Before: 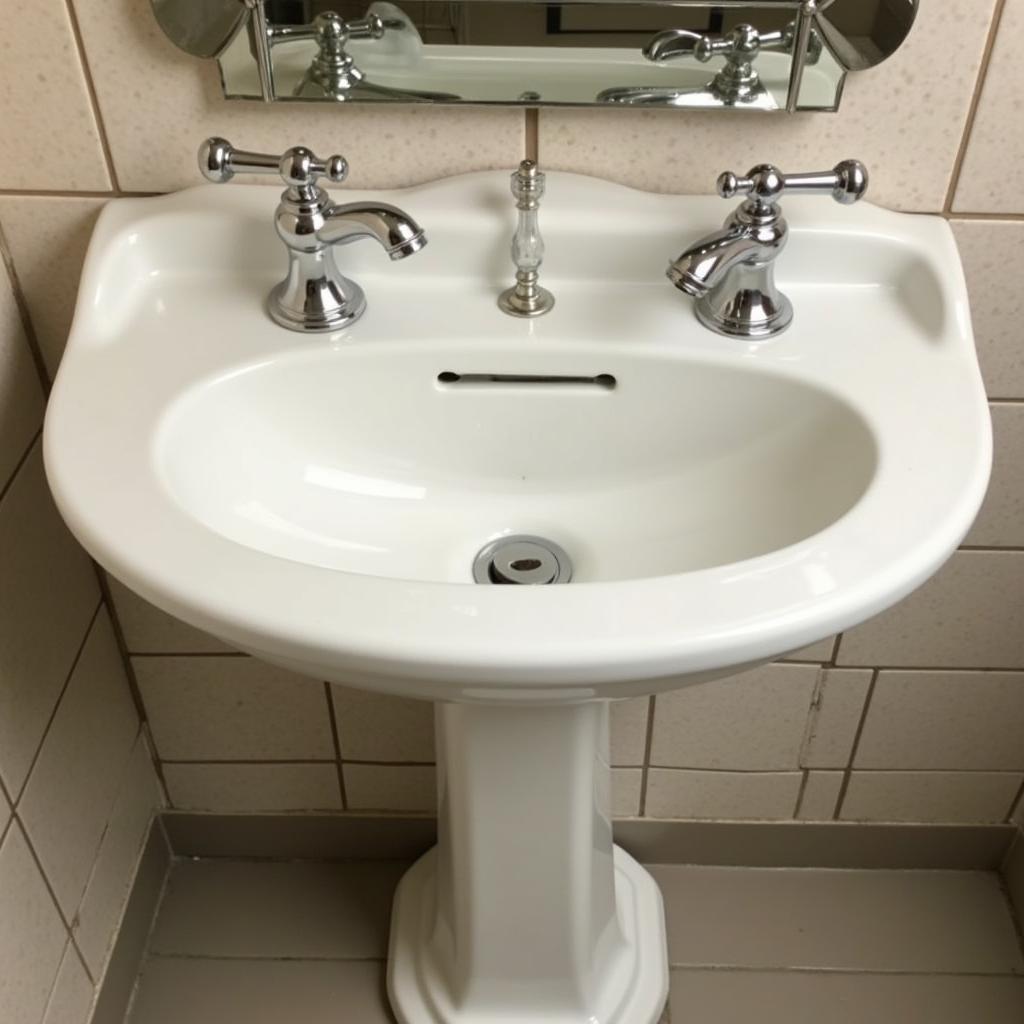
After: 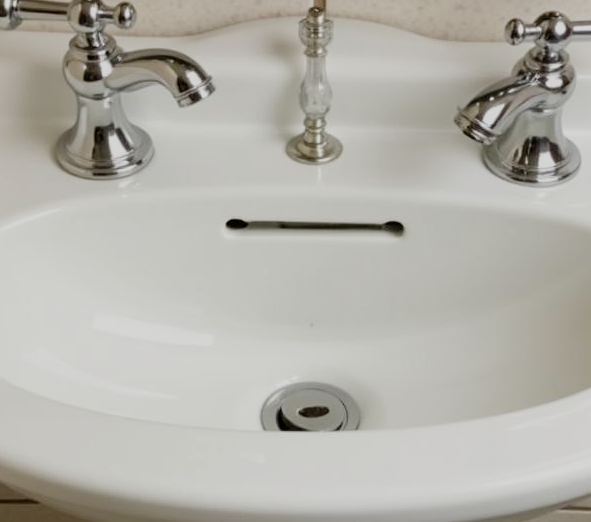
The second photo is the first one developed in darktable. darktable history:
crop: left 20.762%, top 15.004%, right 21.455%, bottom 34.004%
filmic rgb: black relative exposure -7.98 EV, white relative exposure 4.03 EV, hardness 4.16, add noise in highlights 0.002, preserve chrominance no, color science v3 (2019), use custom middle-gray values true, contrast in highlights soft
